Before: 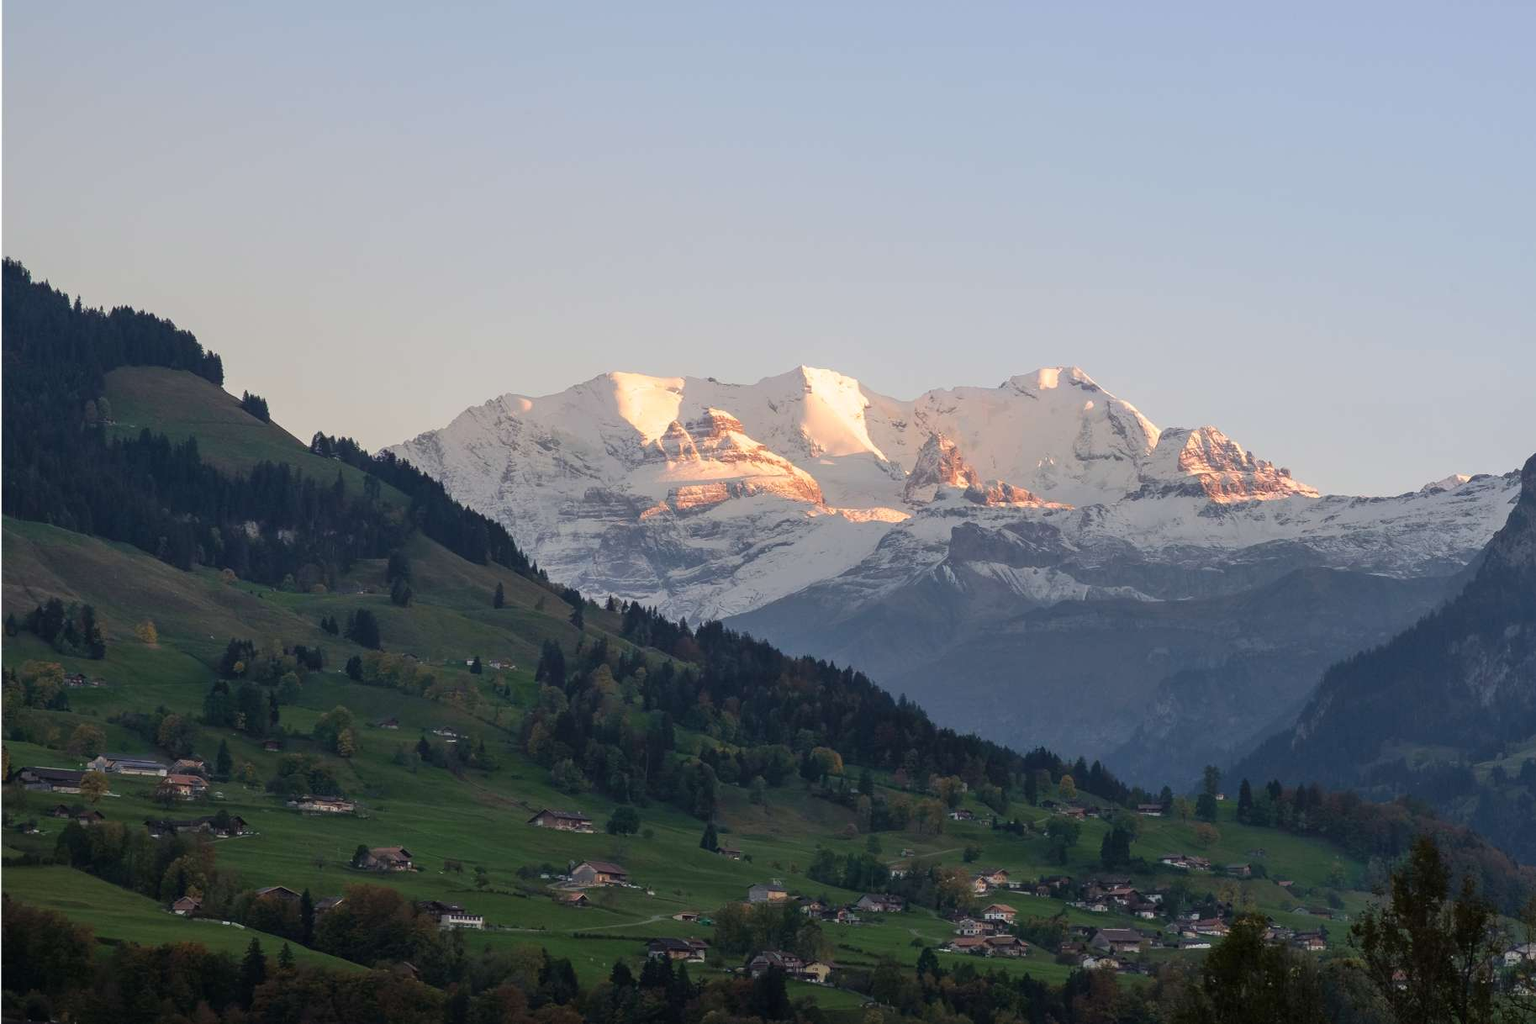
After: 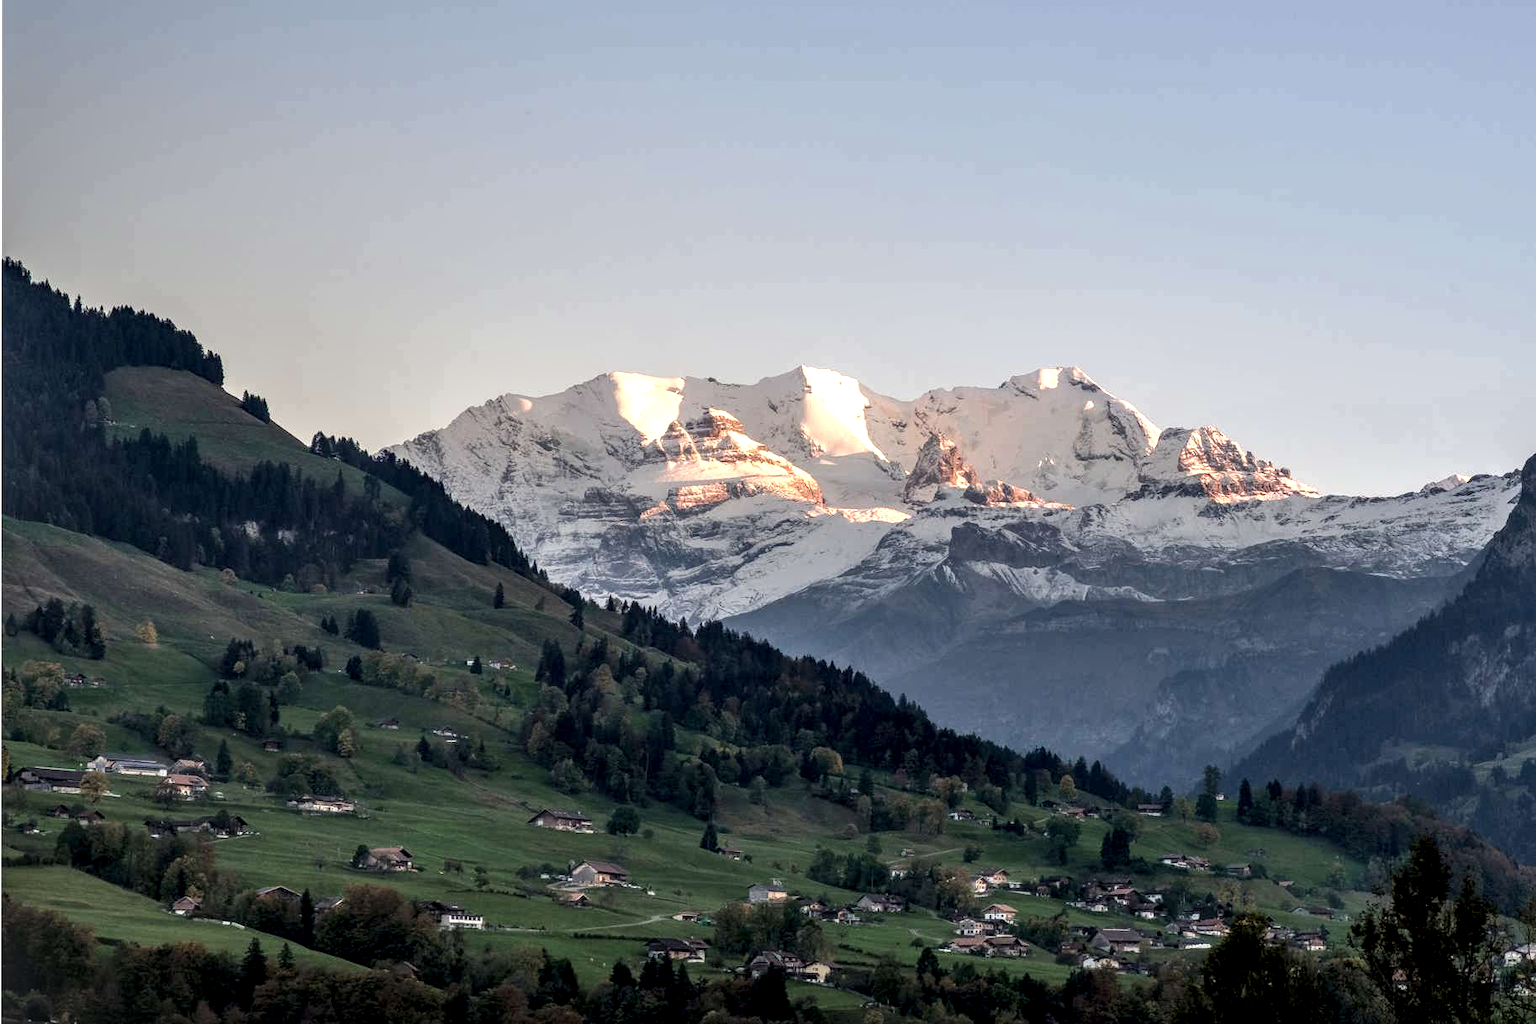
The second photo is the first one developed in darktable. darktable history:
local contrast: detail 202%
